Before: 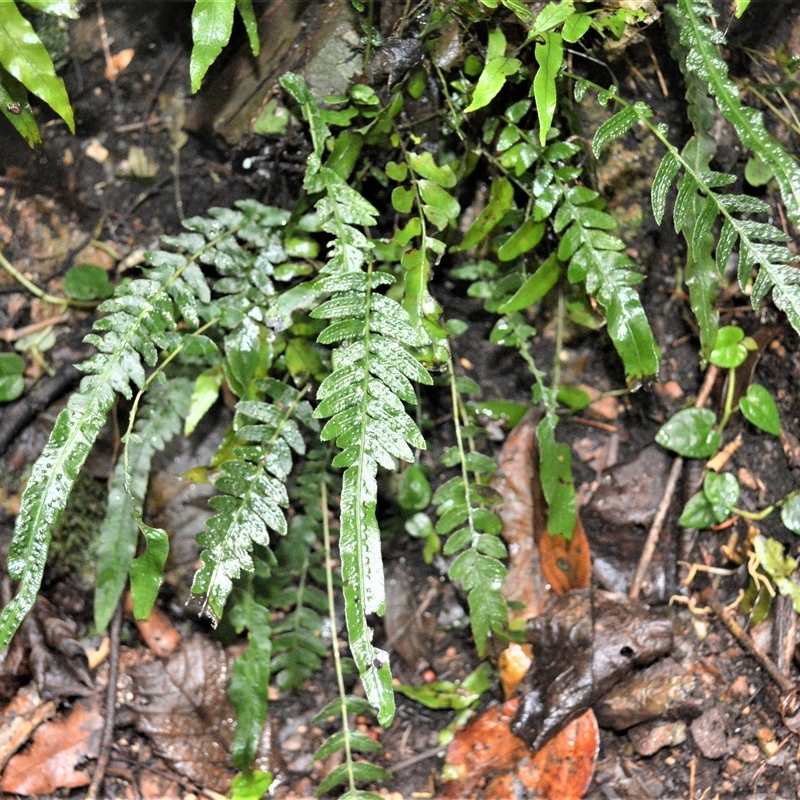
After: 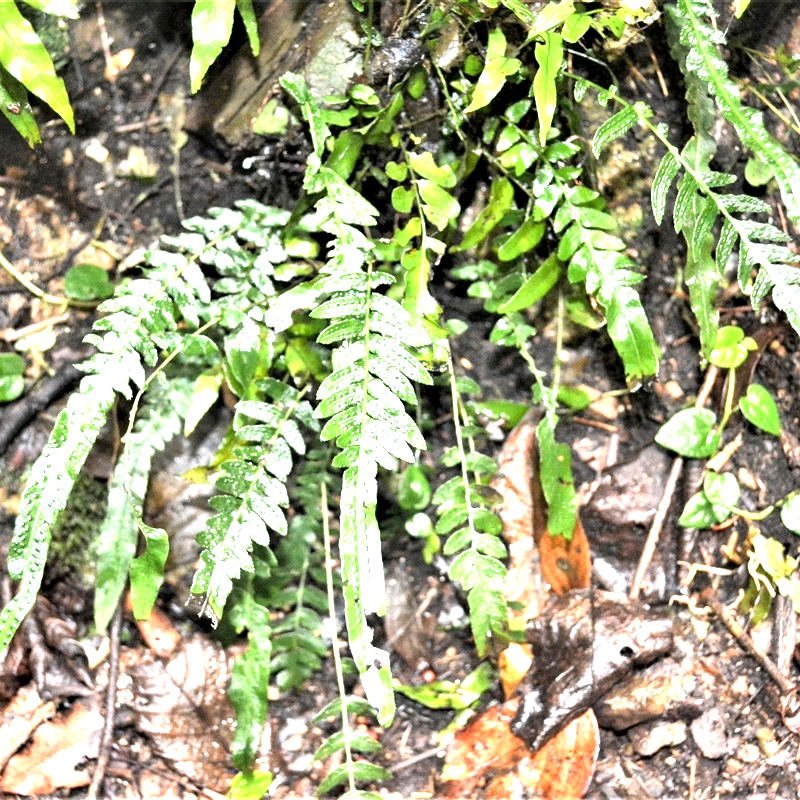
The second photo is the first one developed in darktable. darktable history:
local contrast: mode bilateral grid, contrast 20, coarseness 51, detail 171%, midtone range 0.2
exposure: black level correction 0.001, exposure 1.323 EV, compensate exposure bias true, compensate highlight preservation false
